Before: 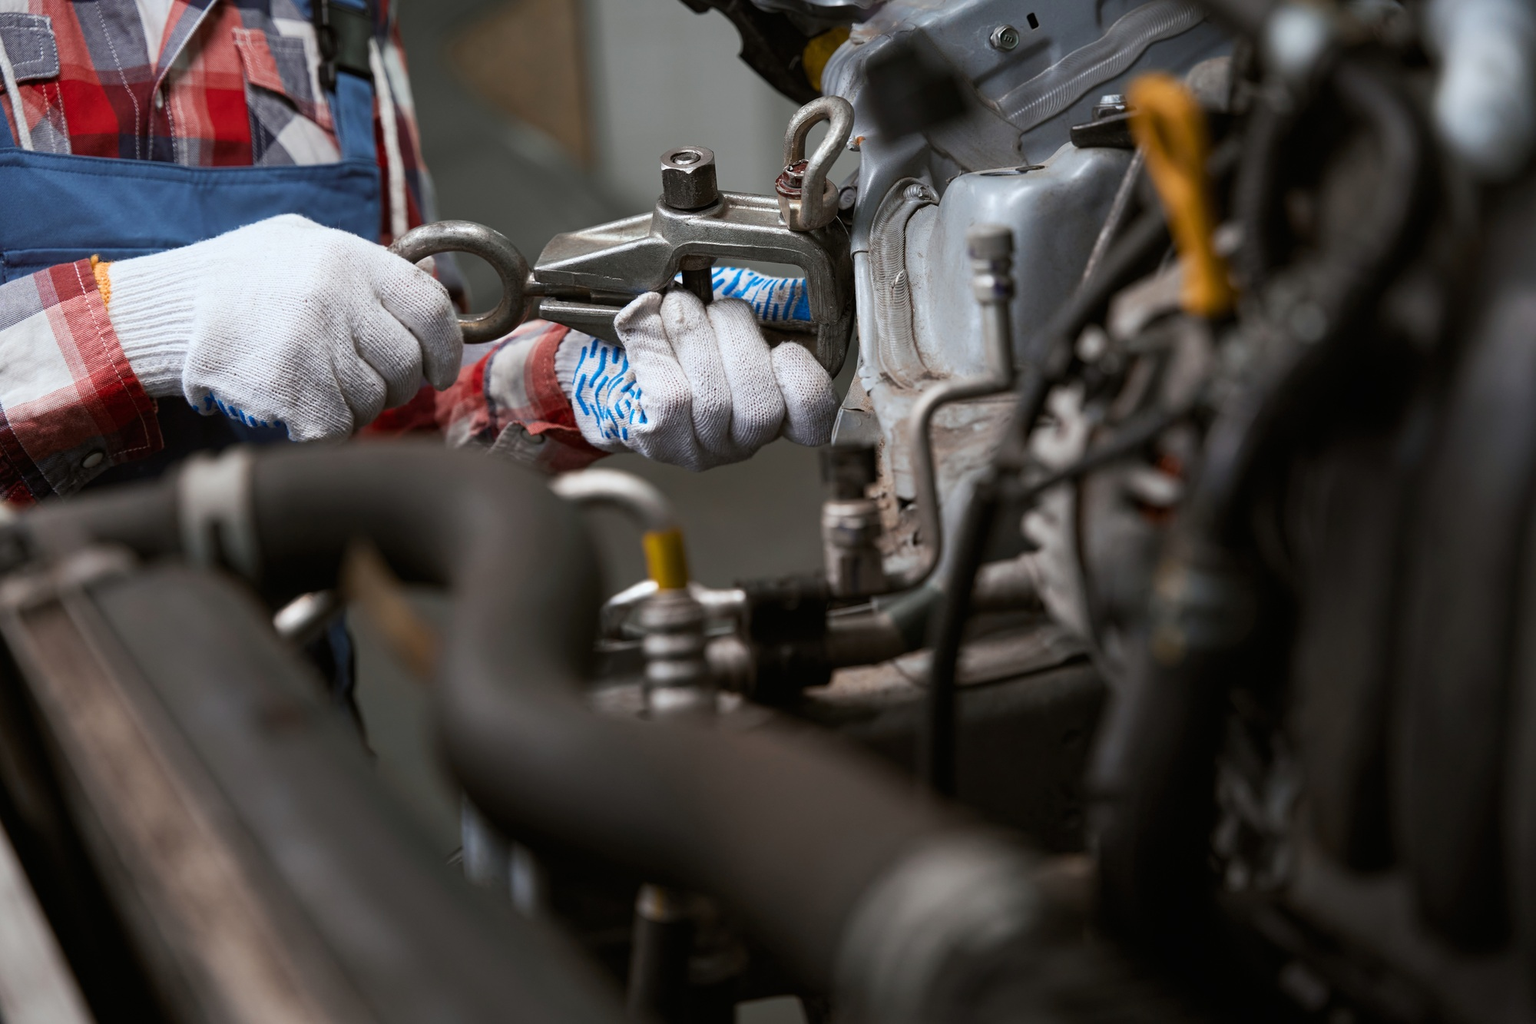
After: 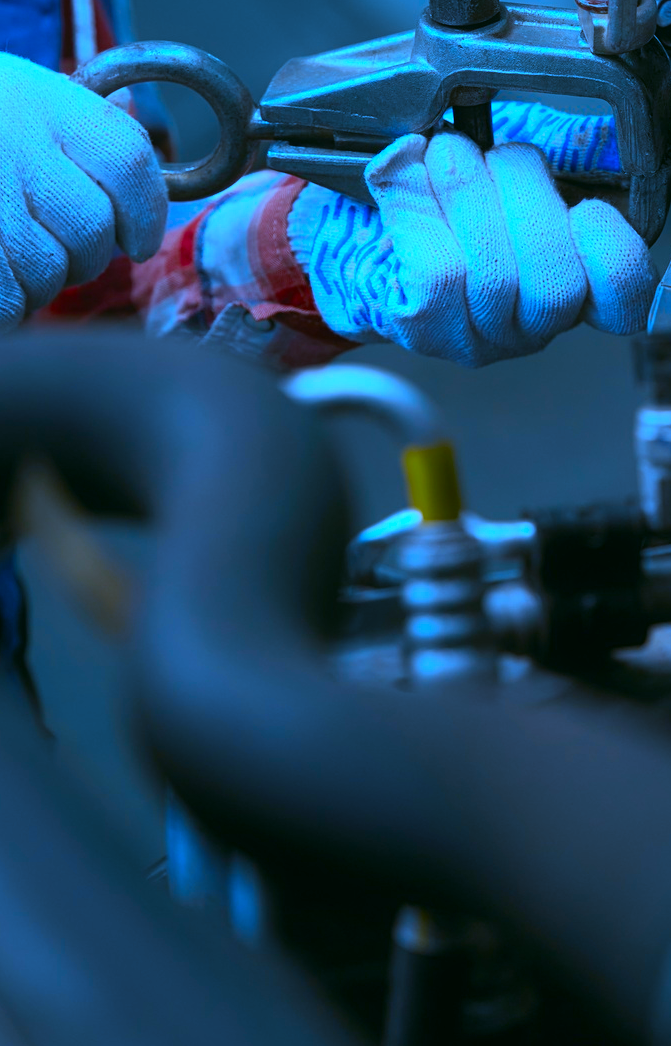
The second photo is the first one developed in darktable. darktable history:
crop and rotate: left 21.77%, top 18.528%, right 44.676%, bottom 2.997%
color correction: highlights a* -7.33, highlights b* 1.26, shadows a* -3.55, saturation 1.4
white balance: red 0.766, blue 1.537
contrast equalizer: y [[0.5, 0.488, 0.462, 0.461, 0.491, 0.5], [0.5 ×6], [0.5 ×6], [0 ×6], [0 ×6]]
